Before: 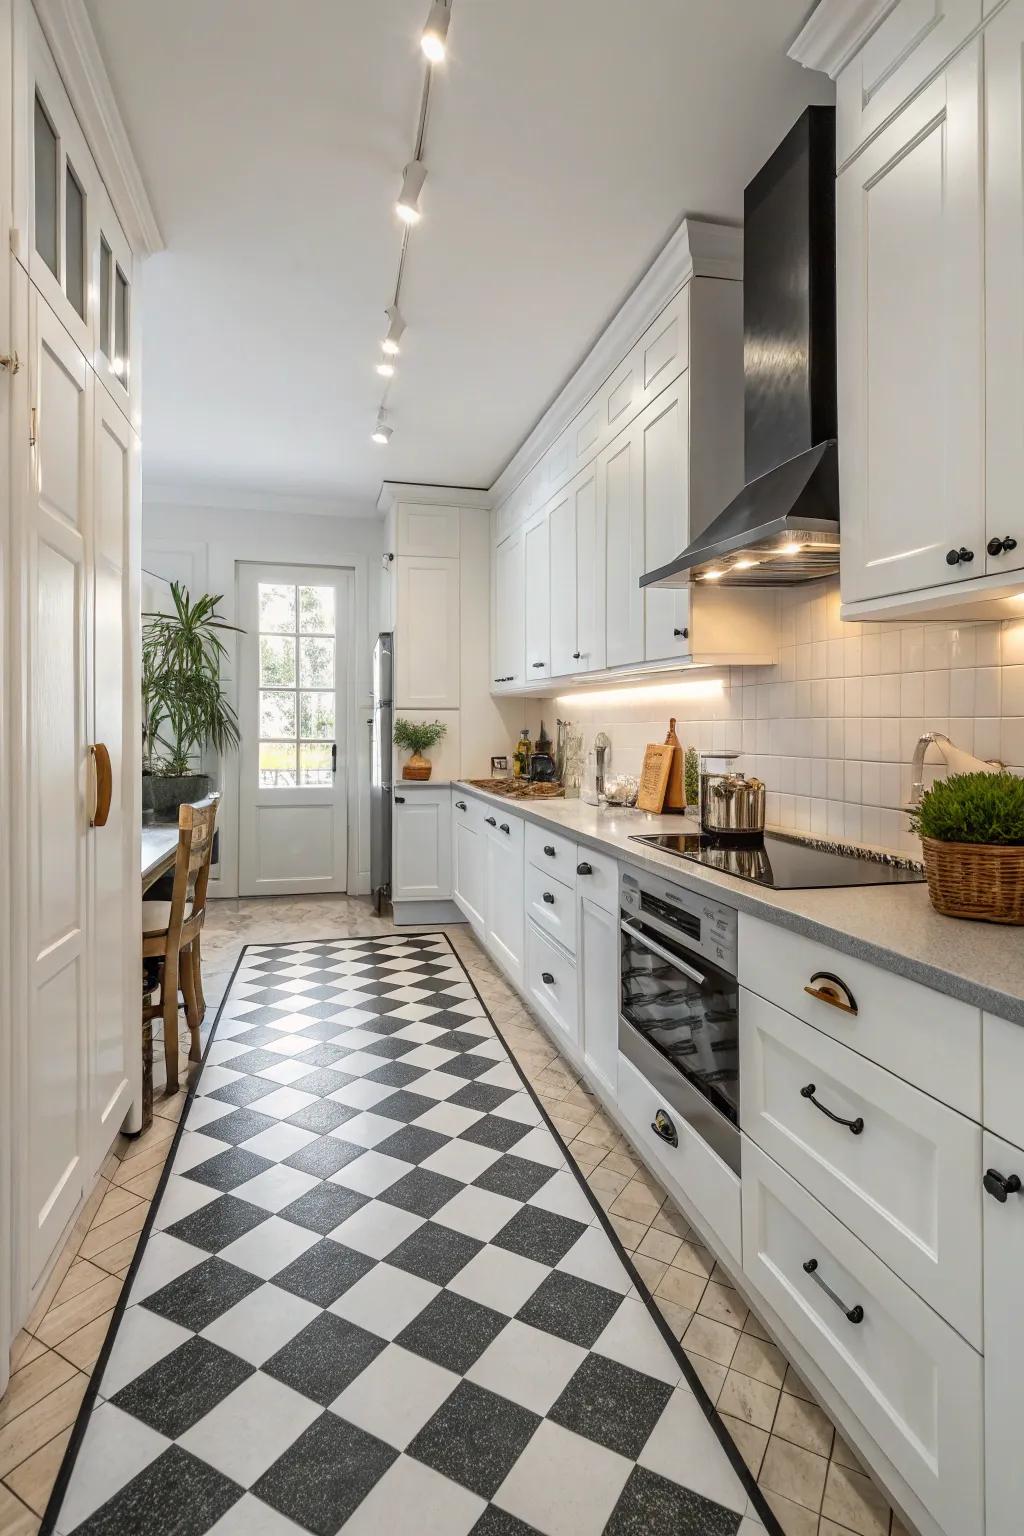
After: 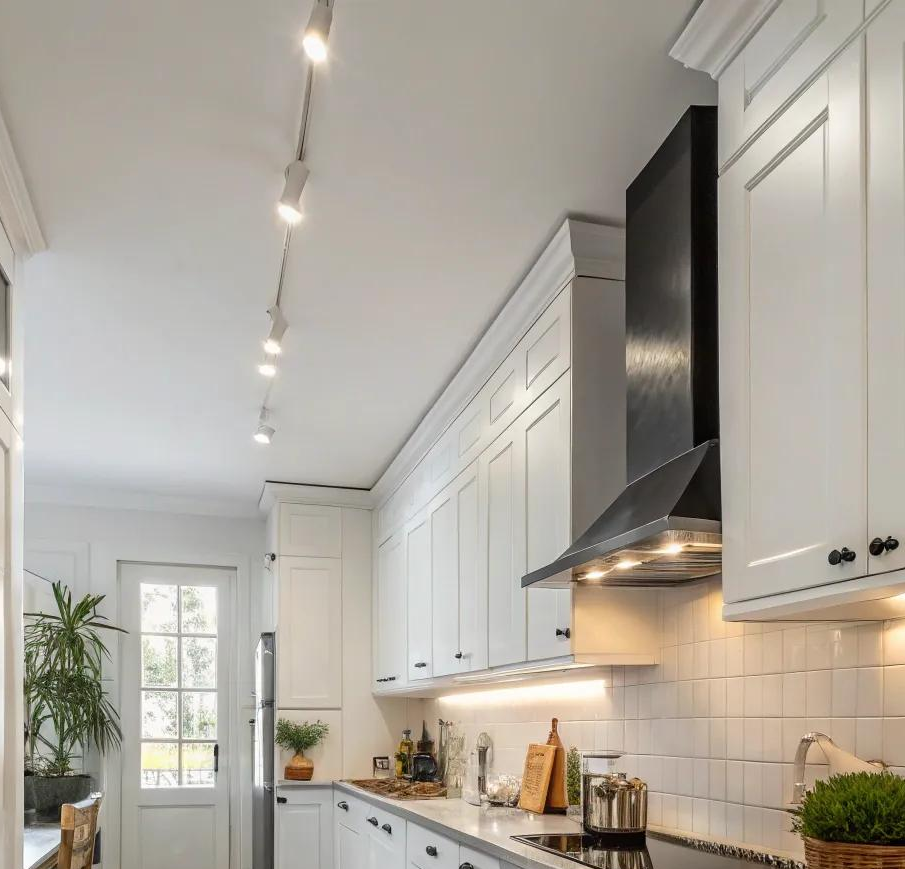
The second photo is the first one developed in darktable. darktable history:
crop and rotate: left 11.606%, bottom 43.421%
